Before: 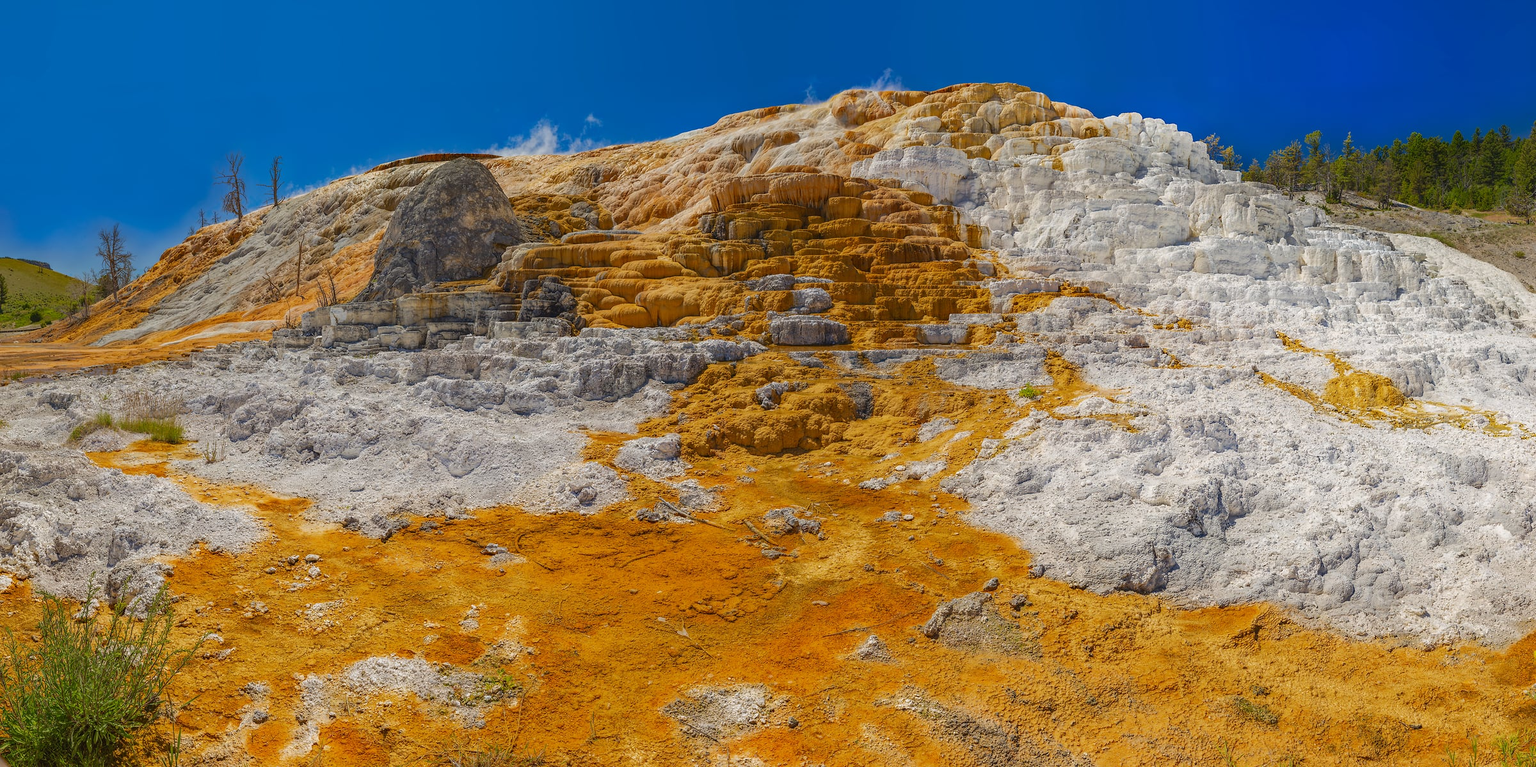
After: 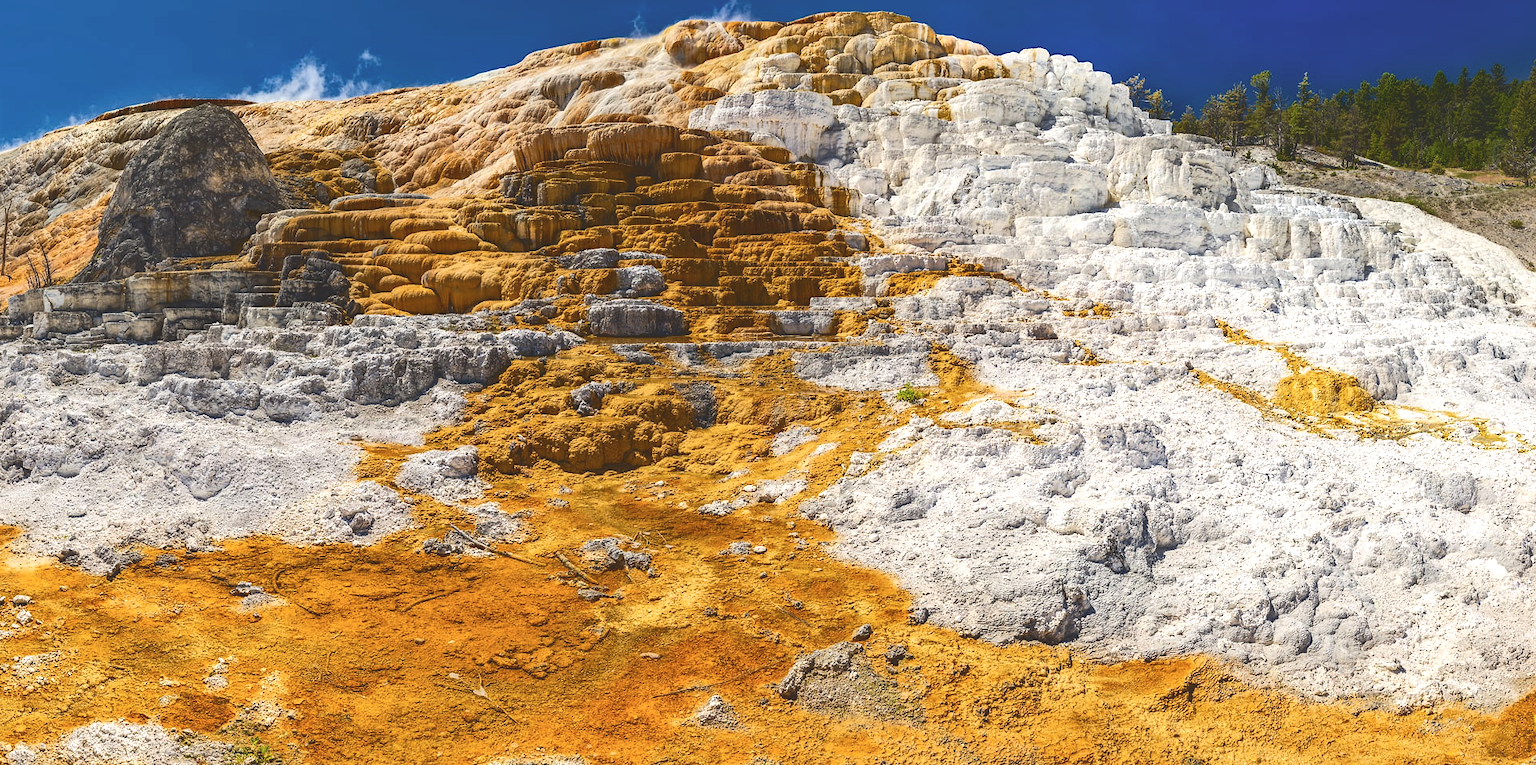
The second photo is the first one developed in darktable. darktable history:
tone curve: curves: ch0 [(0, 0) (0.003, 0.319) (0.011, 0.319) (0.025, 0.319) (0.044, 0.323) (0.069, 0.324) (0.1, 0.328) (0.136, 0.329) (0.177, 0.337) (0.224, 0.351) (0.277, 0.373) (0.335, 0.413) (0.399, 0.458) (0.468, 0.533) (0.543, 0.617) (0.623, 0.71) (0.709, 0.783) (0.801, 0.849) (0.898, 0.911) (1, 1)], color space Lab, independent channels, preserve colors none
crop: left 19.222%, top 9.665%, bottom 9.656%
local contrast: mode bilateral grid, contrast 20, coarseness 50, detail 119%, midtone range 0.2
levels: white 99.96%, levels [0.182, 0.542, 0.902]
exposure: exposure 0.073 EV, compensate exposure bias true, compensate highlight preservation false
